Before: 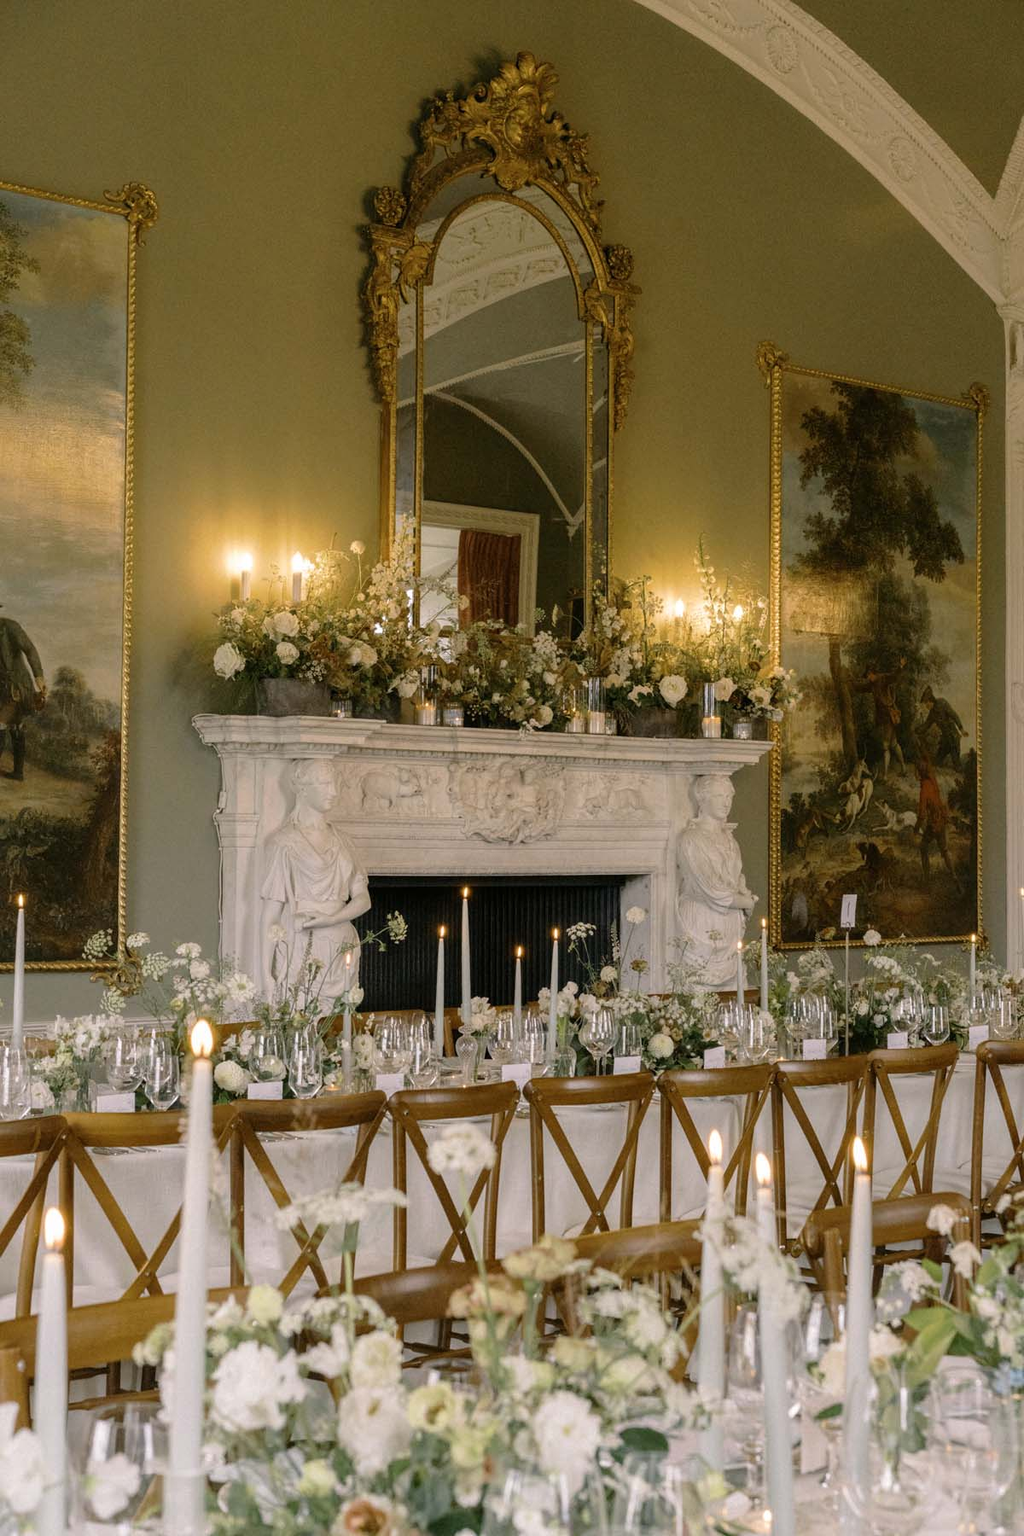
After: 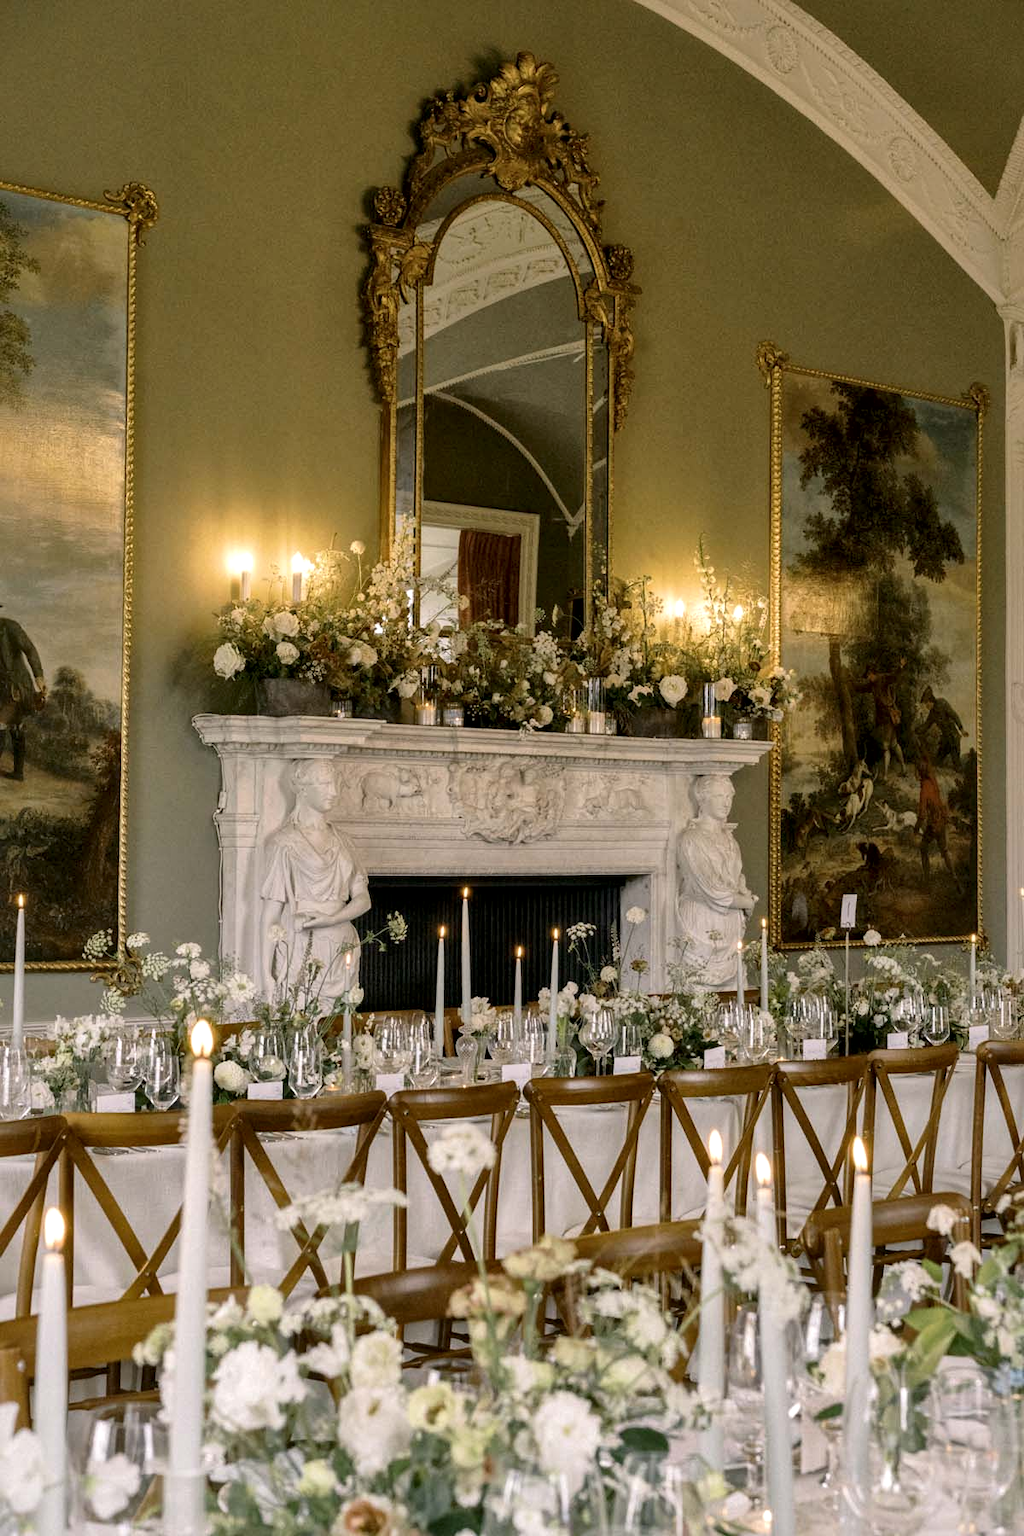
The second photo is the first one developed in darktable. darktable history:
local contrast: mode bilateral grid, contrast 26, coarseness 59, detail 152%, midtone range 0.2
base curve: preserve colors none
